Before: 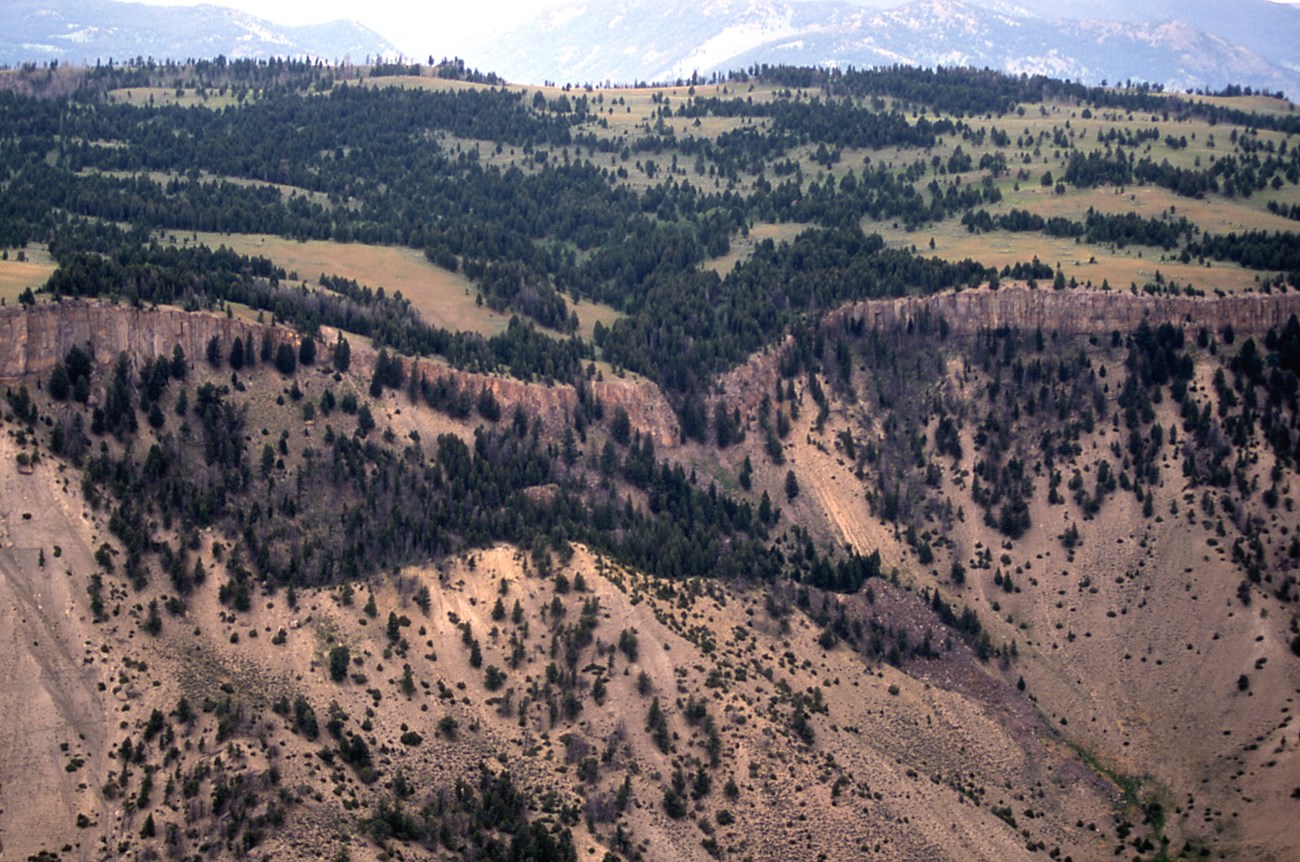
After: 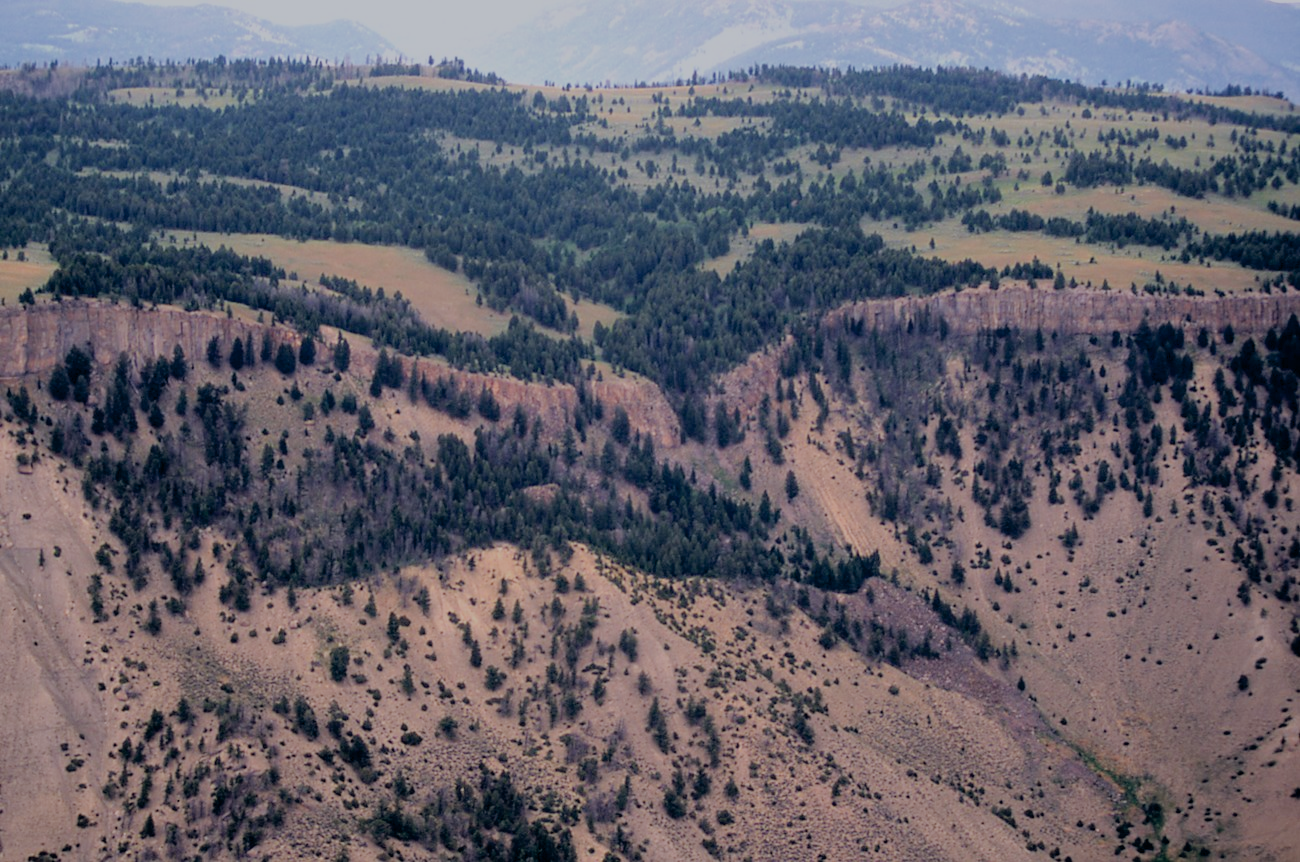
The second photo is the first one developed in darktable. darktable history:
color correction: highlights a* -0.156, highlights b* -5.34, shadows a* -0.144, shadows b* -0.089
filmic rgb: black relative exposure -7.07 EV, white relative exposure 5.99 EV, threshold 5.96 EV, target black luminance 0%, hardness 2.77, latitude 61.58%, contrast 0.691, highlights saturation mix 10.9%, shadows ↔ highlights balance -0.045%, enable highlight reconstruction true
color balance rgb: highlights gain › luminance 14.96%, global offset › chroma 0.1%, global offset › hue 249.75°, perceptual saturation grading › global saturation 0.571%, perceptual saturation grading › mid-tones 11.619%, global vibrance 20%
